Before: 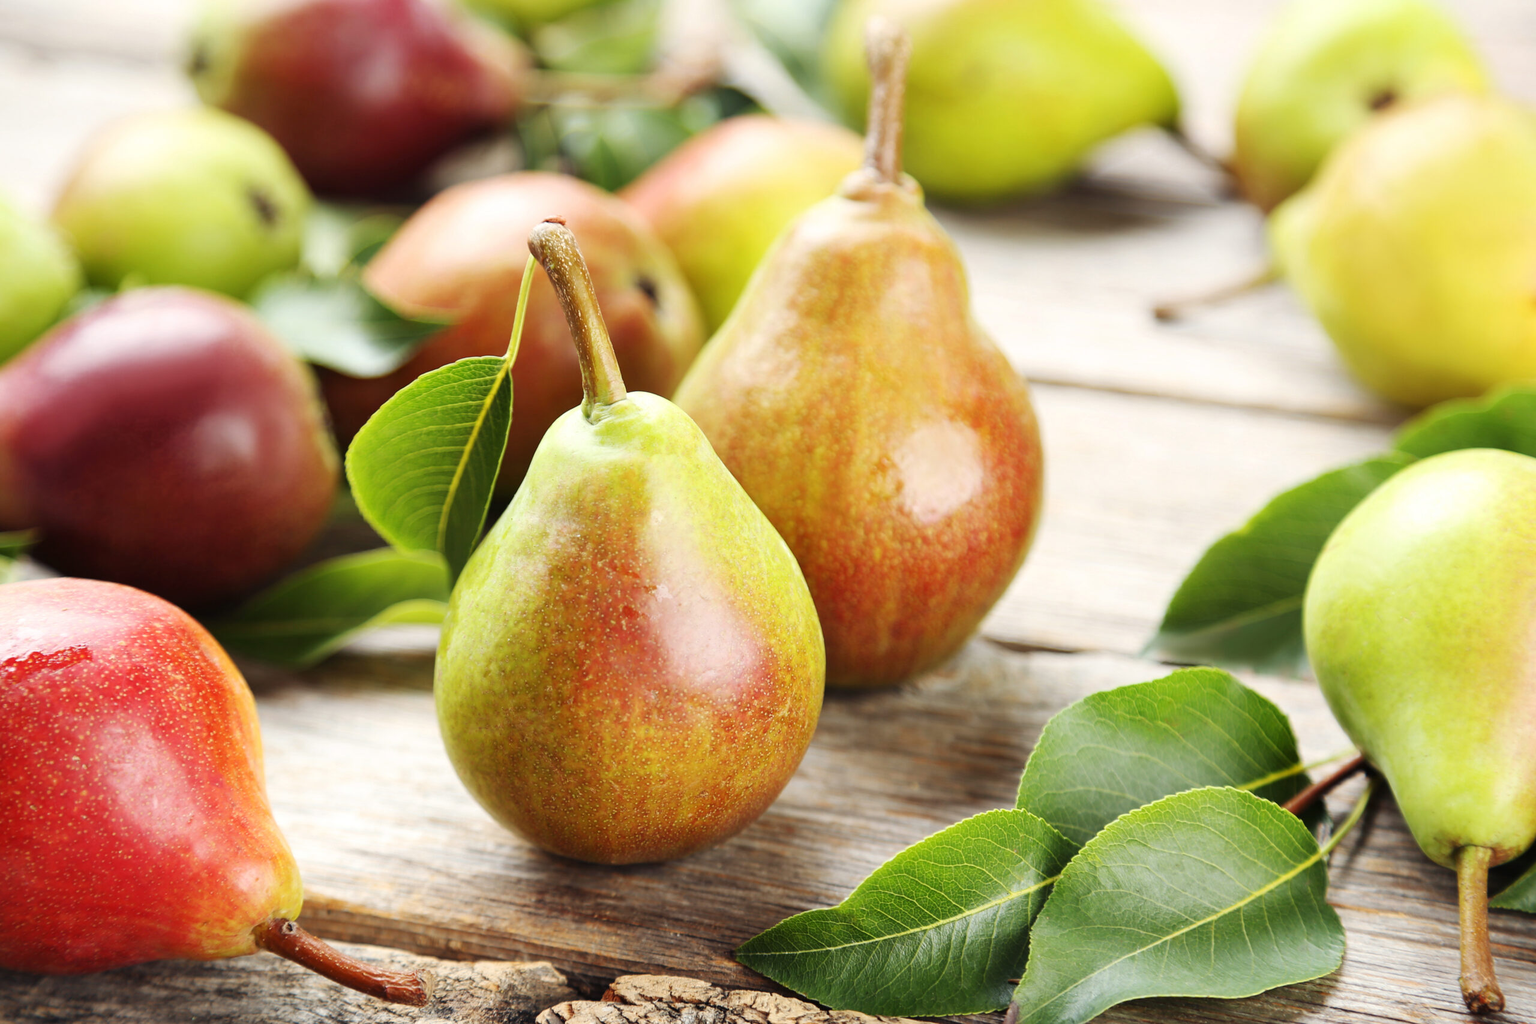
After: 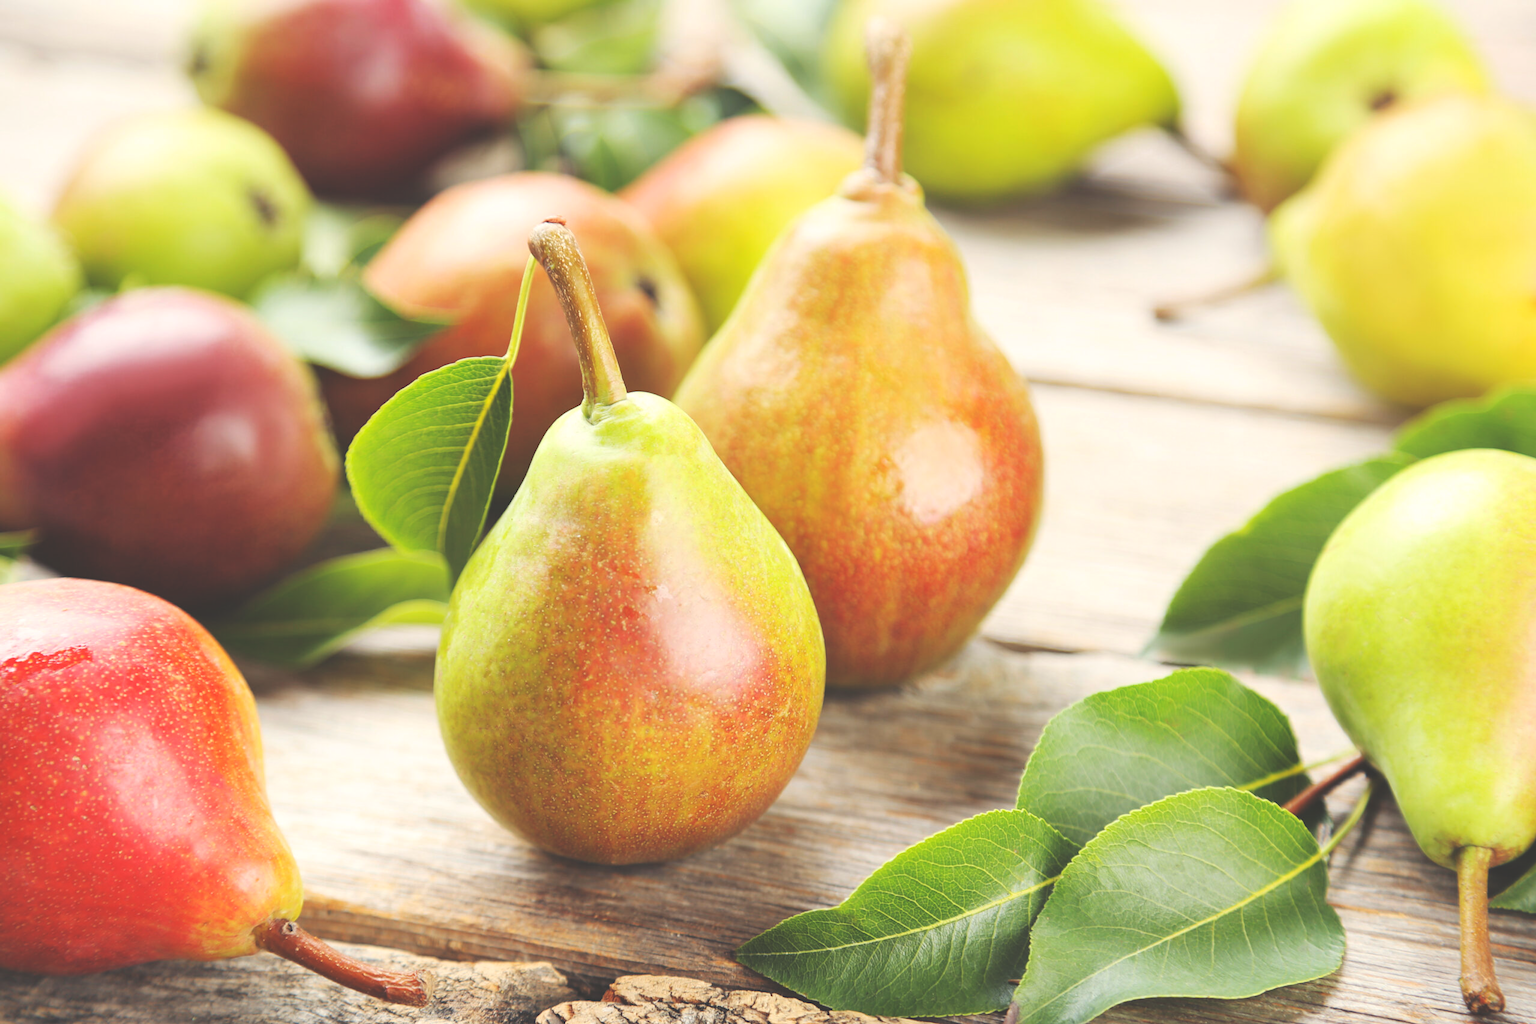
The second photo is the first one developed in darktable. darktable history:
exposure: black level correction -0.015, compensate exposure bias true, compensate highlight preservation false
contrast brightness saturation: brightness 0.153
color correction: highlights a* 0.768, highlights b* 2.84, saturation 1.08
